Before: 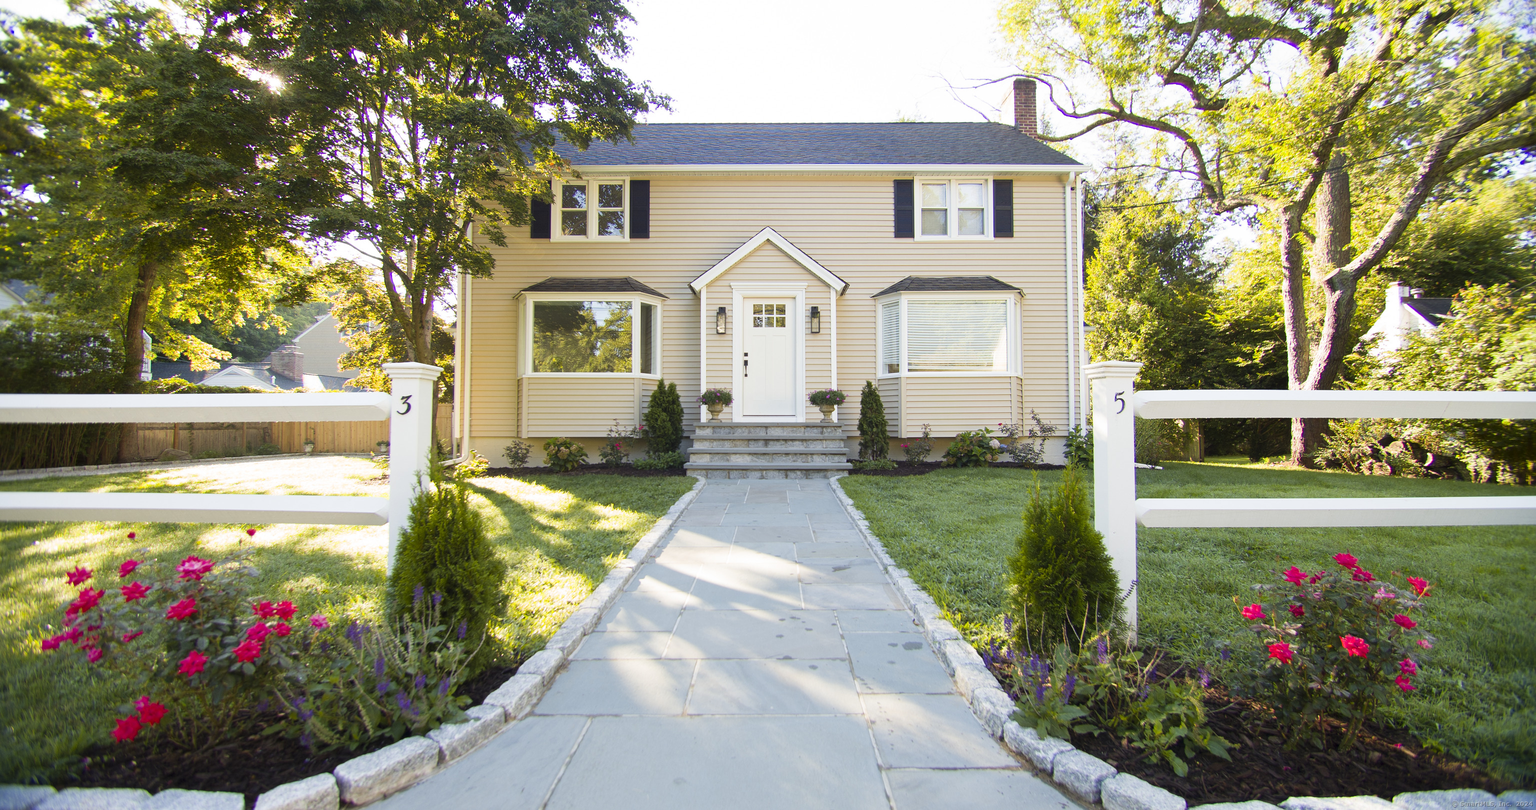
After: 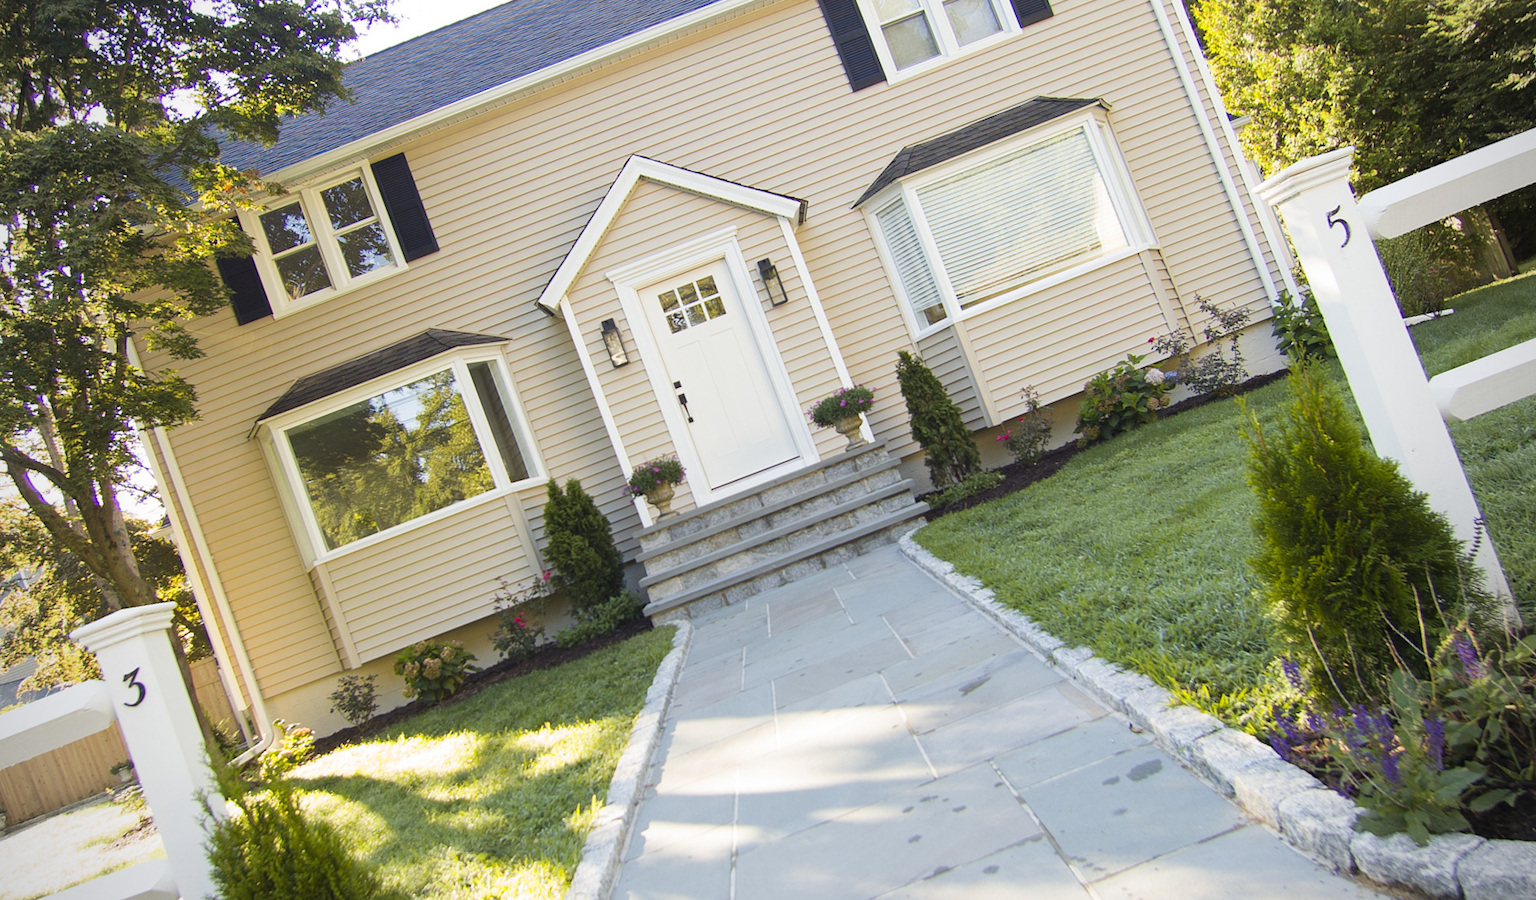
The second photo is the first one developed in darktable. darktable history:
crop and rotate: angle 20.74°, left 6.783%, right 4.226%, bottom 1.056%
vignetting: unbound false
